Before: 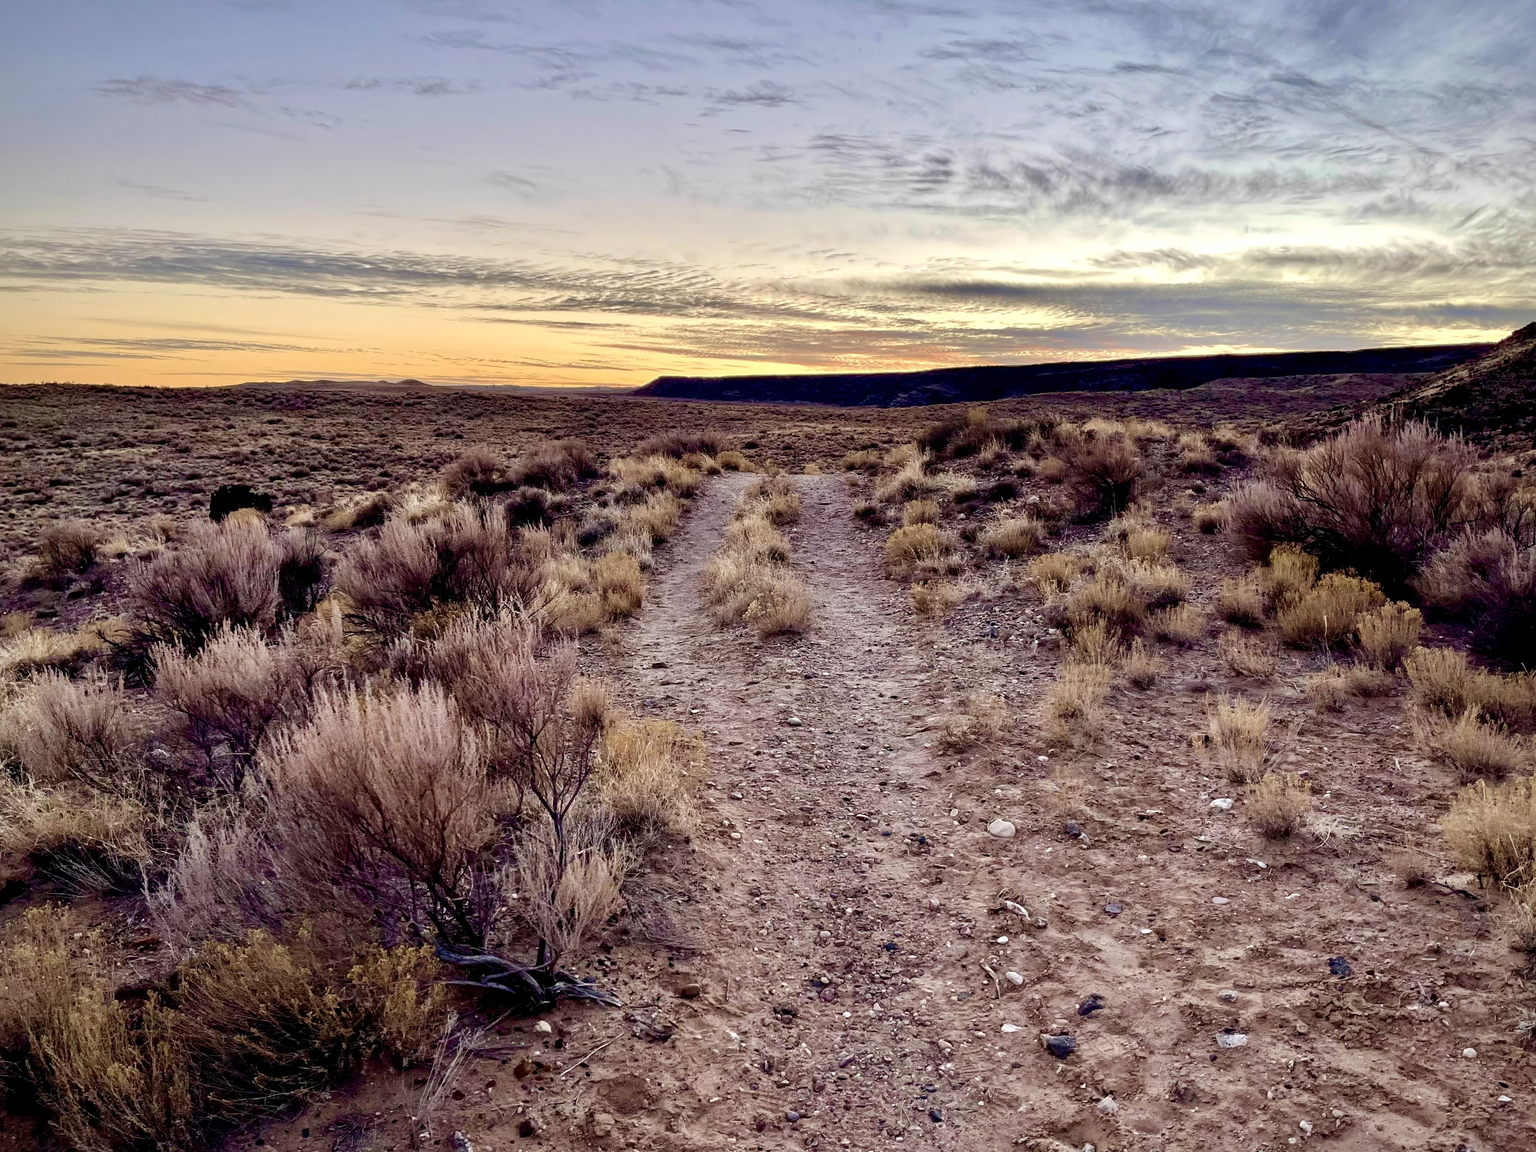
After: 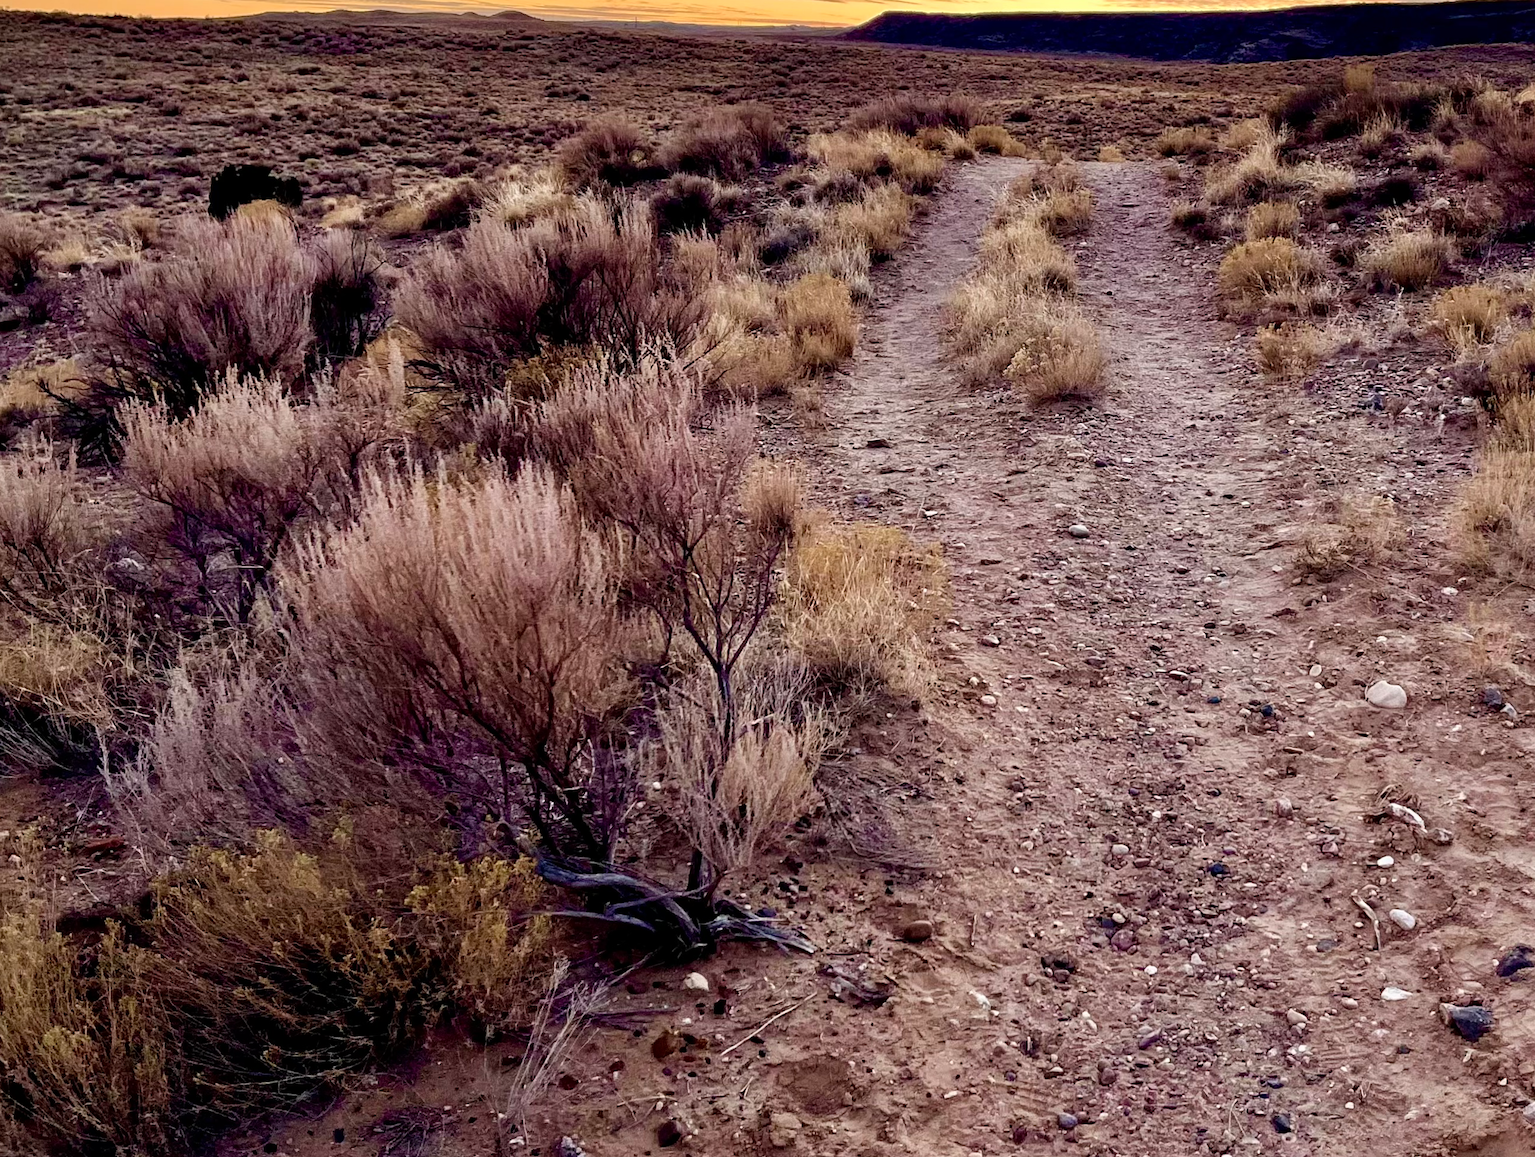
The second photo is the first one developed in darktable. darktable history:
crop and rotate: angle -0.829°, left 3.785%, top 31.534%, right 28.069%
